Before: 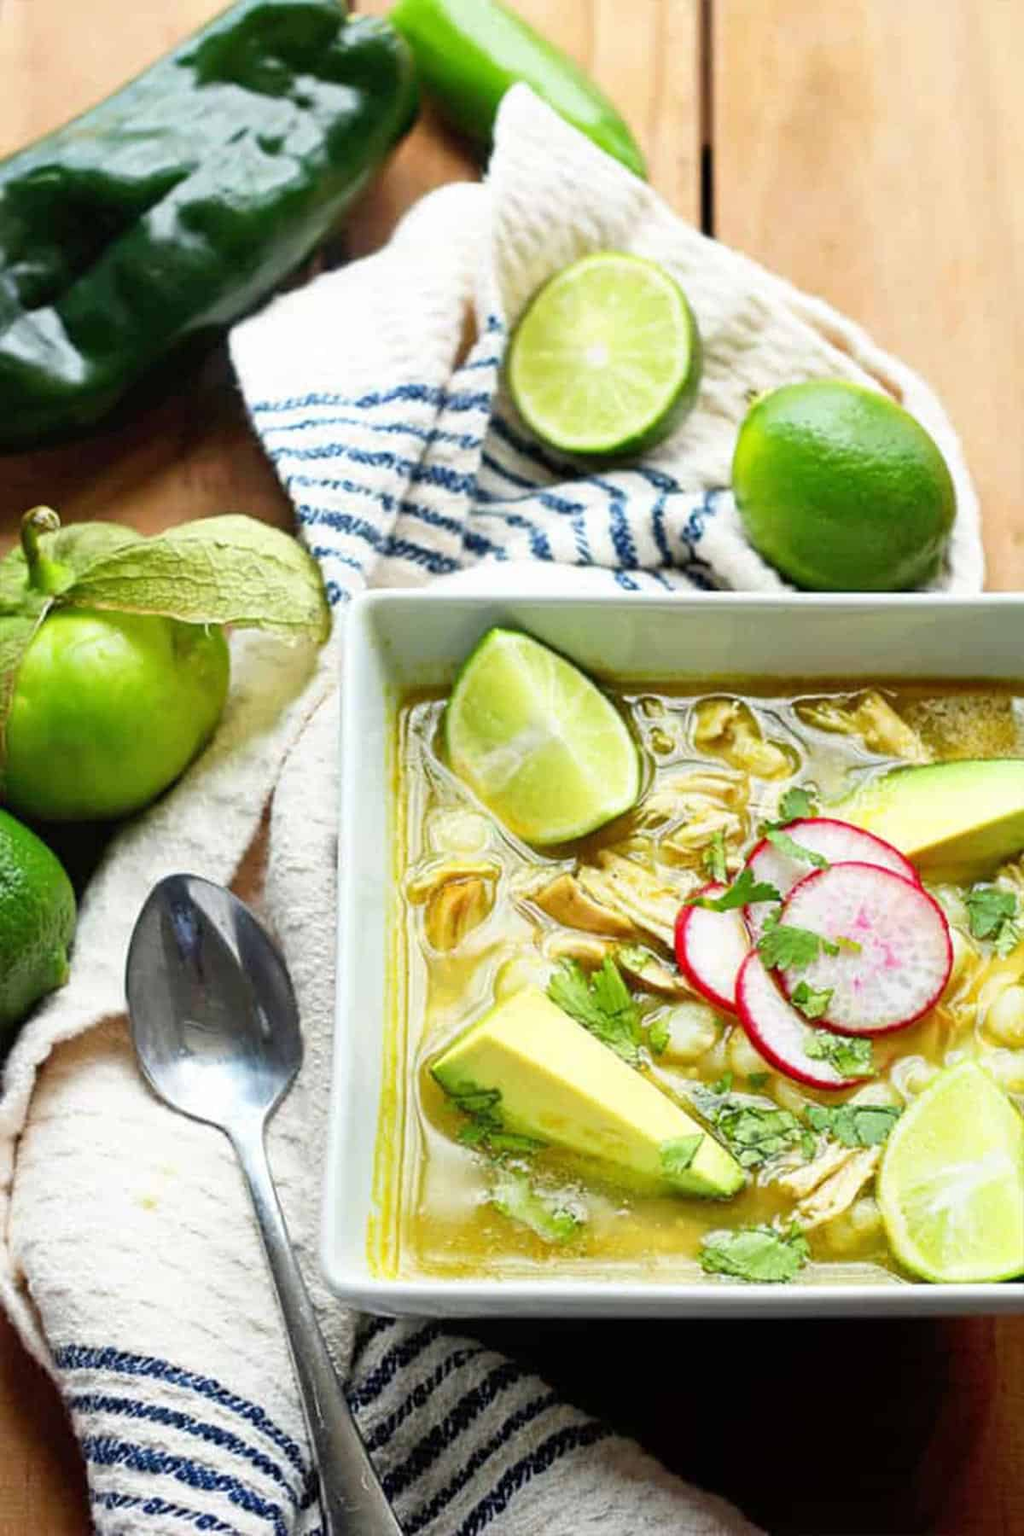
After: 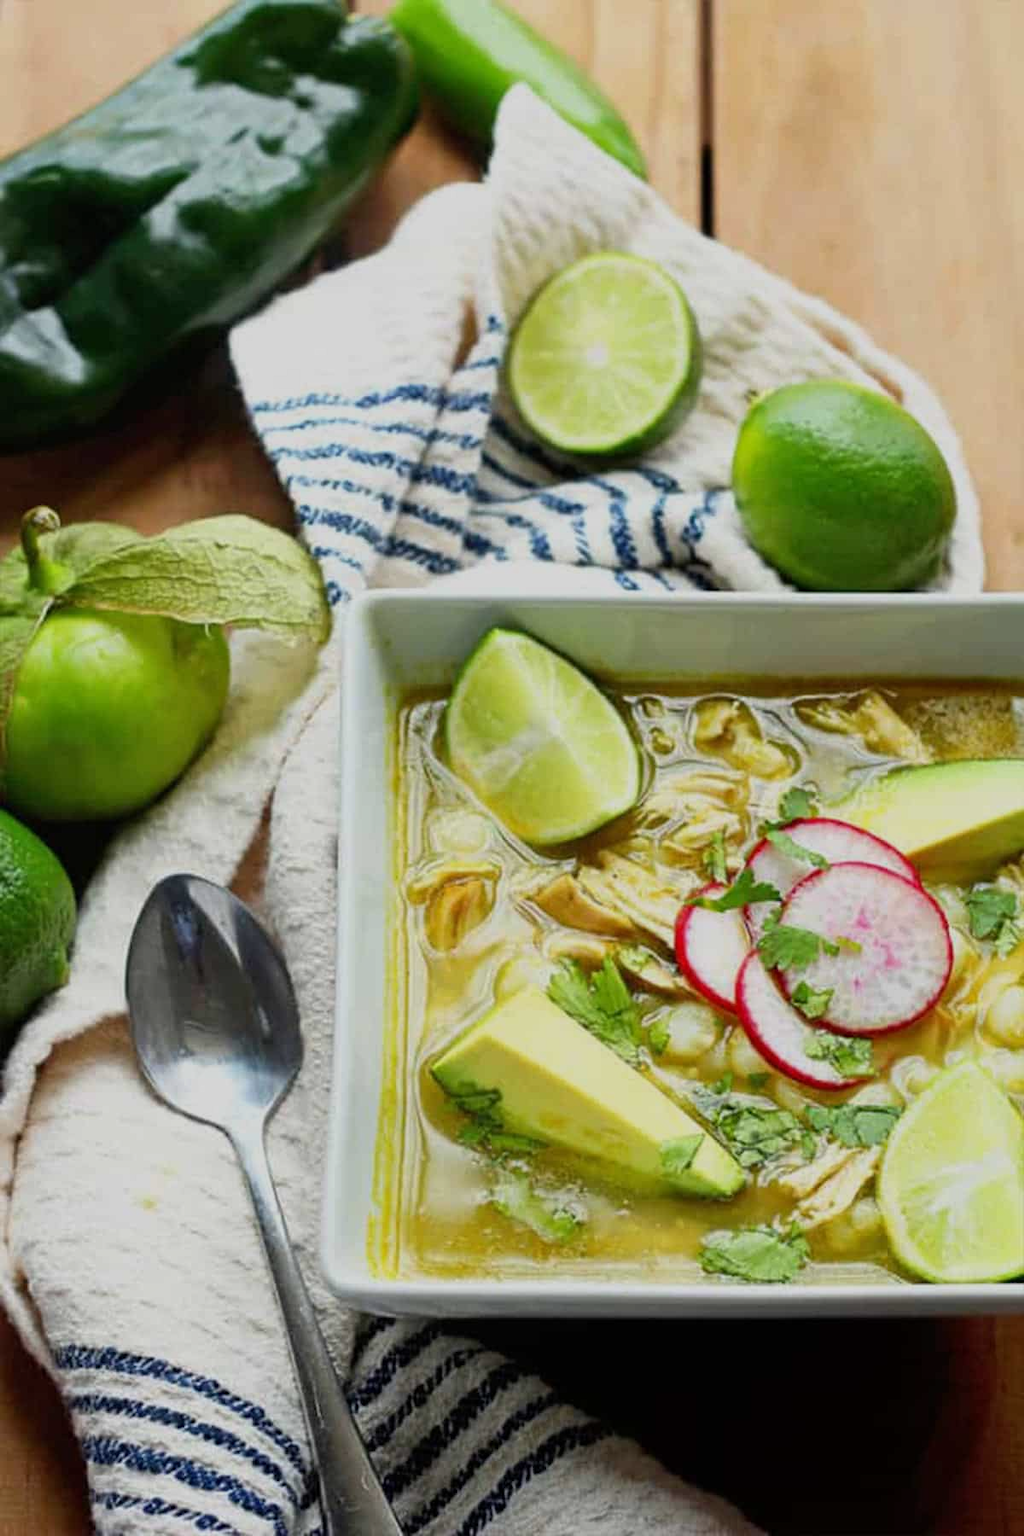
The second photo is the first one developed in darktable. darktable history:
exposure: exposure -0.567 EV, compensate highlight preservation false
tone equalizer: smoothing diameter 24.94%, edges refinement/feathering 14.93, preserve details guided filter
